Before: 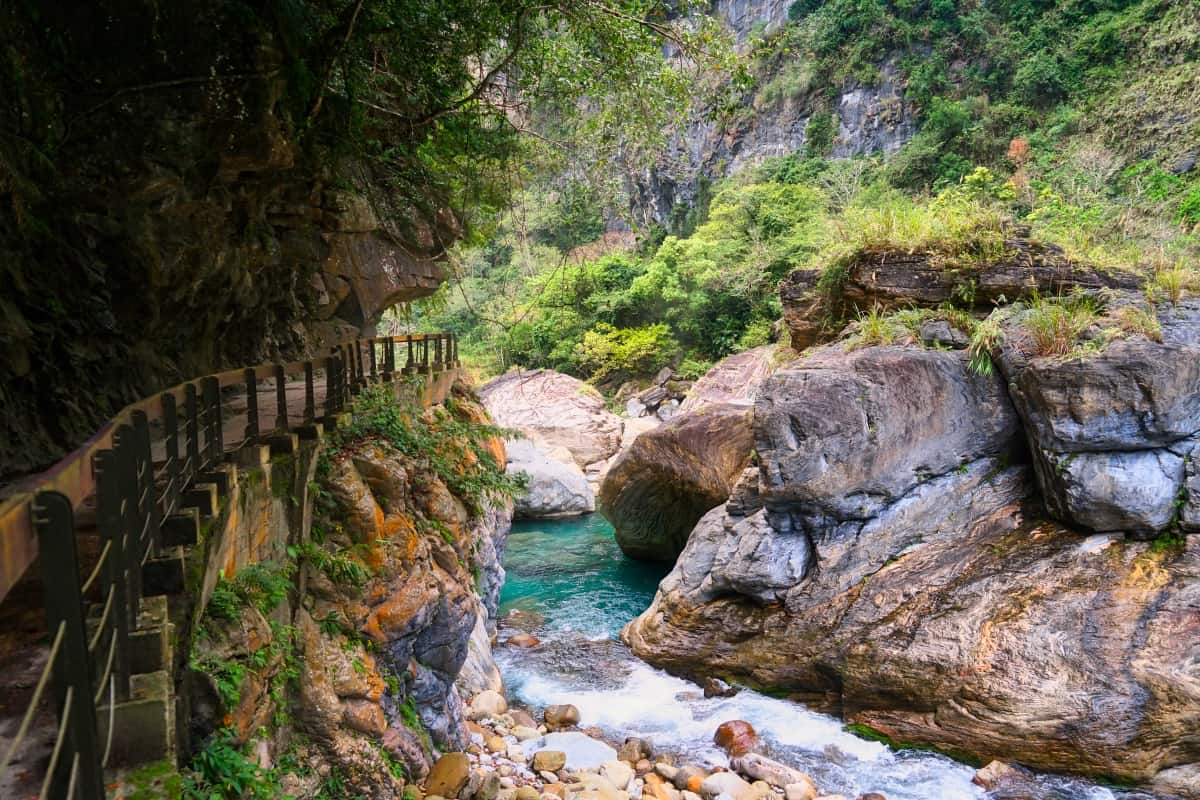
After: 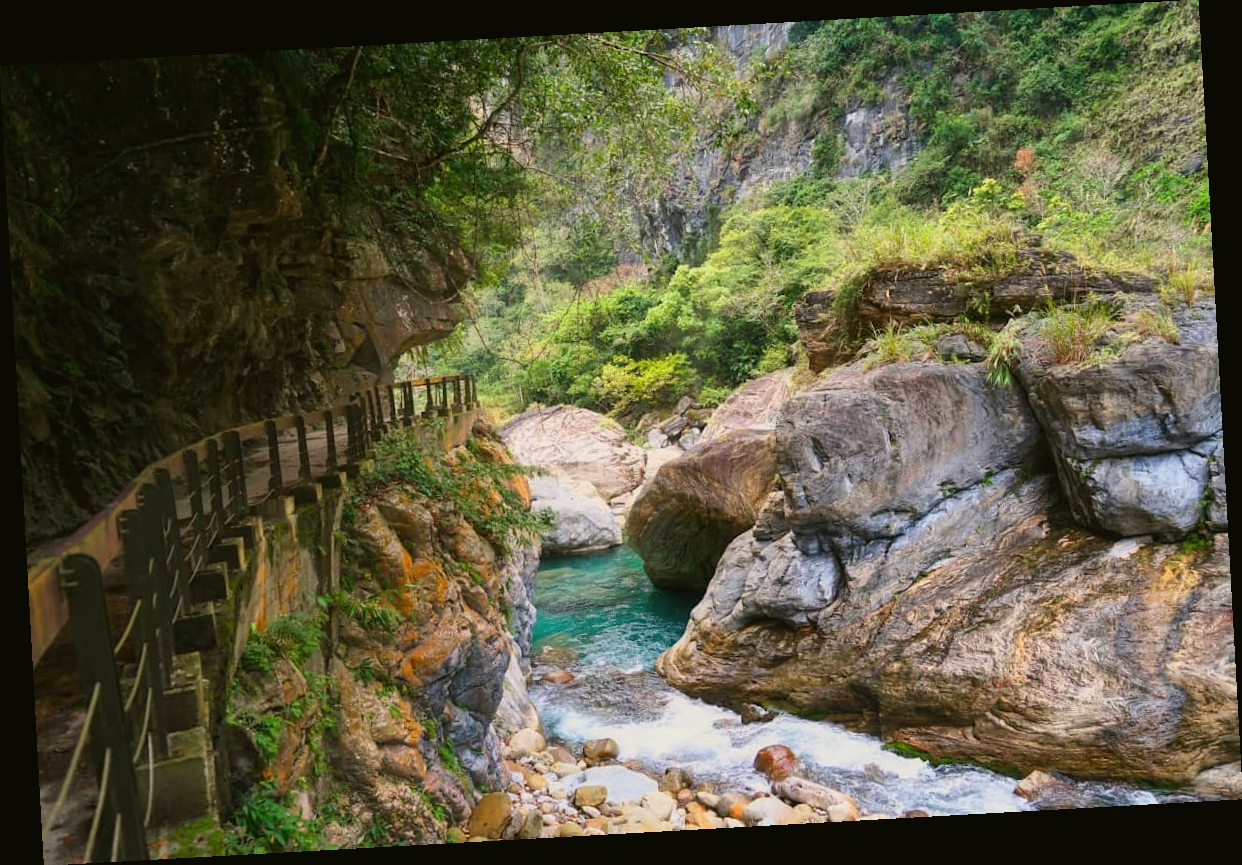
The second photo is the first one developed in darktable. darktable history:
rotate and perspective: rotation -3.18°, automatic cropping off
color balance: mode lift, gamma, gain (sRGB), lift [1.04, 1, 1, 0.97], gamma [1.01, 1, 1, 0.97], gain [0.96, 1, 1, 0.97]
